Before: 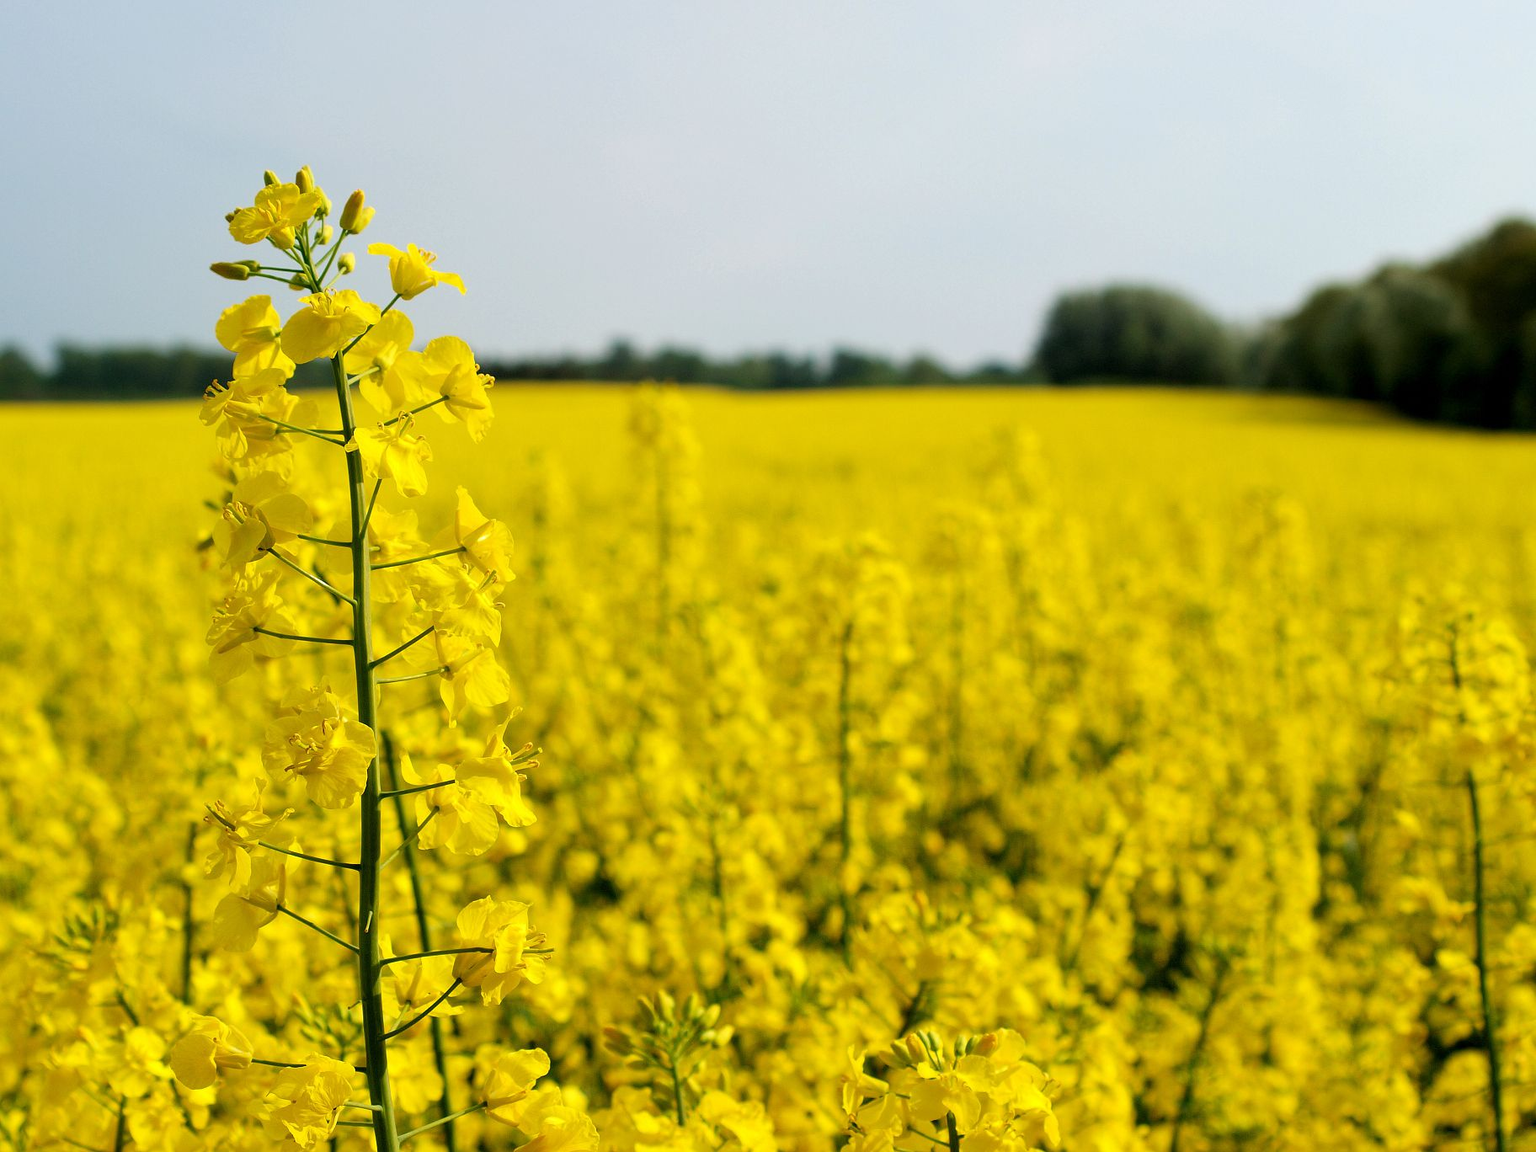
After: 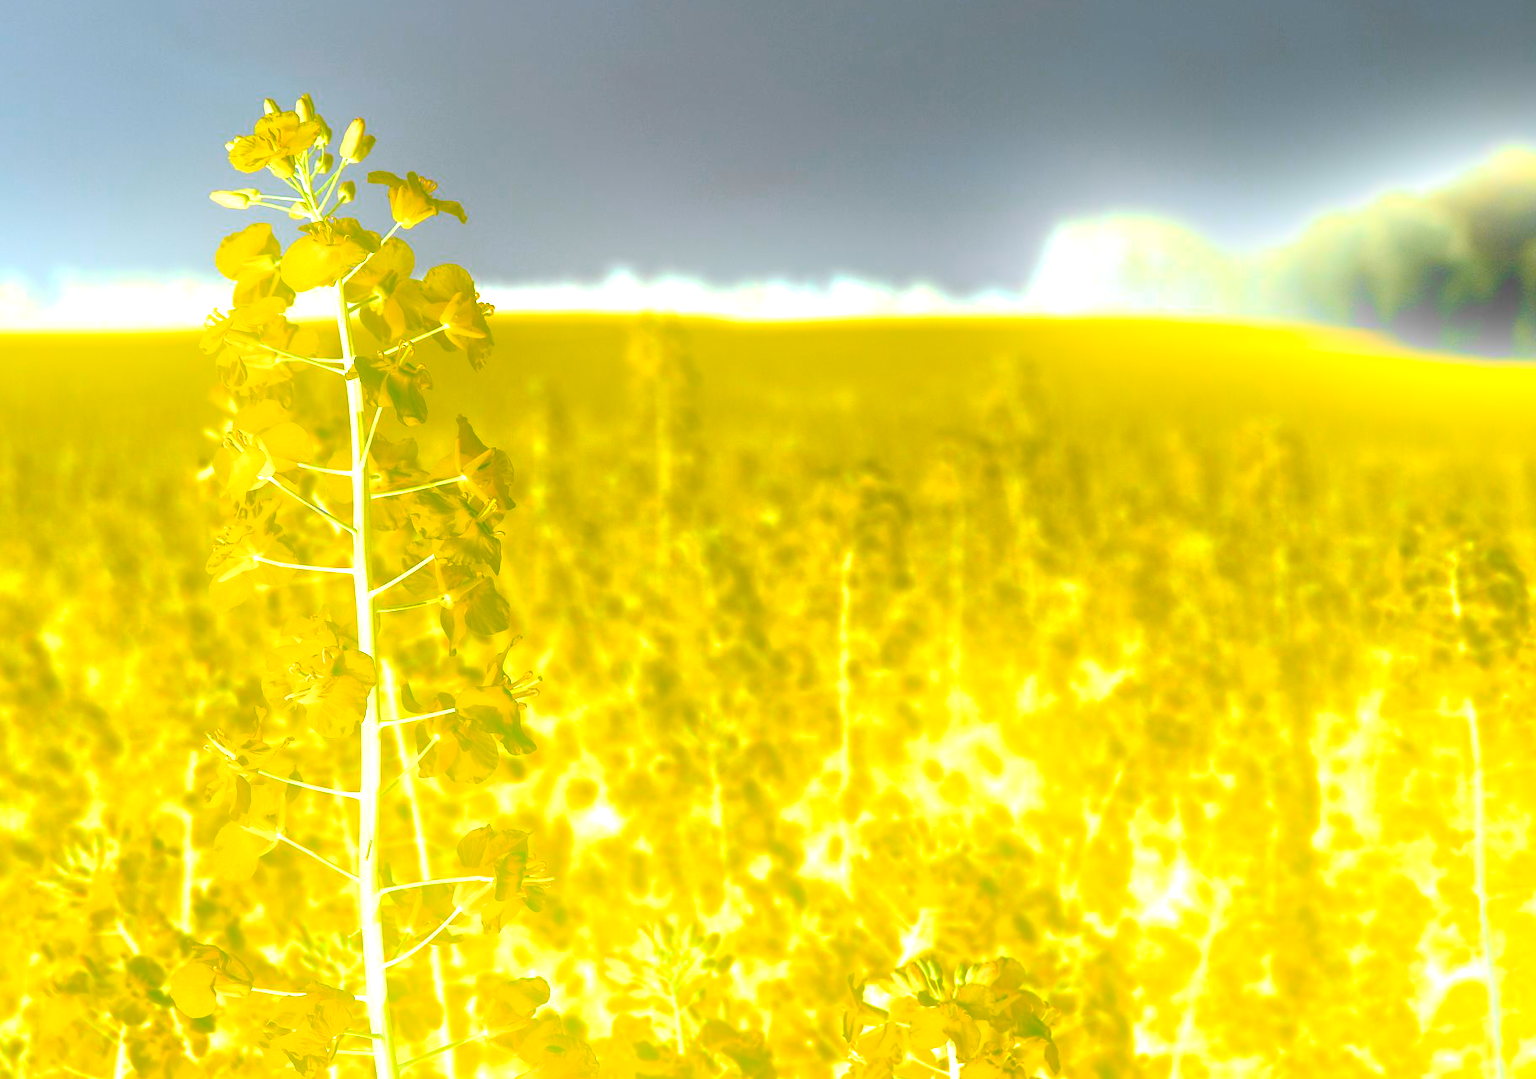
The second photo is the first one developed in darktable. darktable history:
crop and rotate: top 6.25%
exposure: black level correction 0, exposure 2.138 EV, compensate exposure bias true, compensate highlight preservation false
bloom: on, module defaults
